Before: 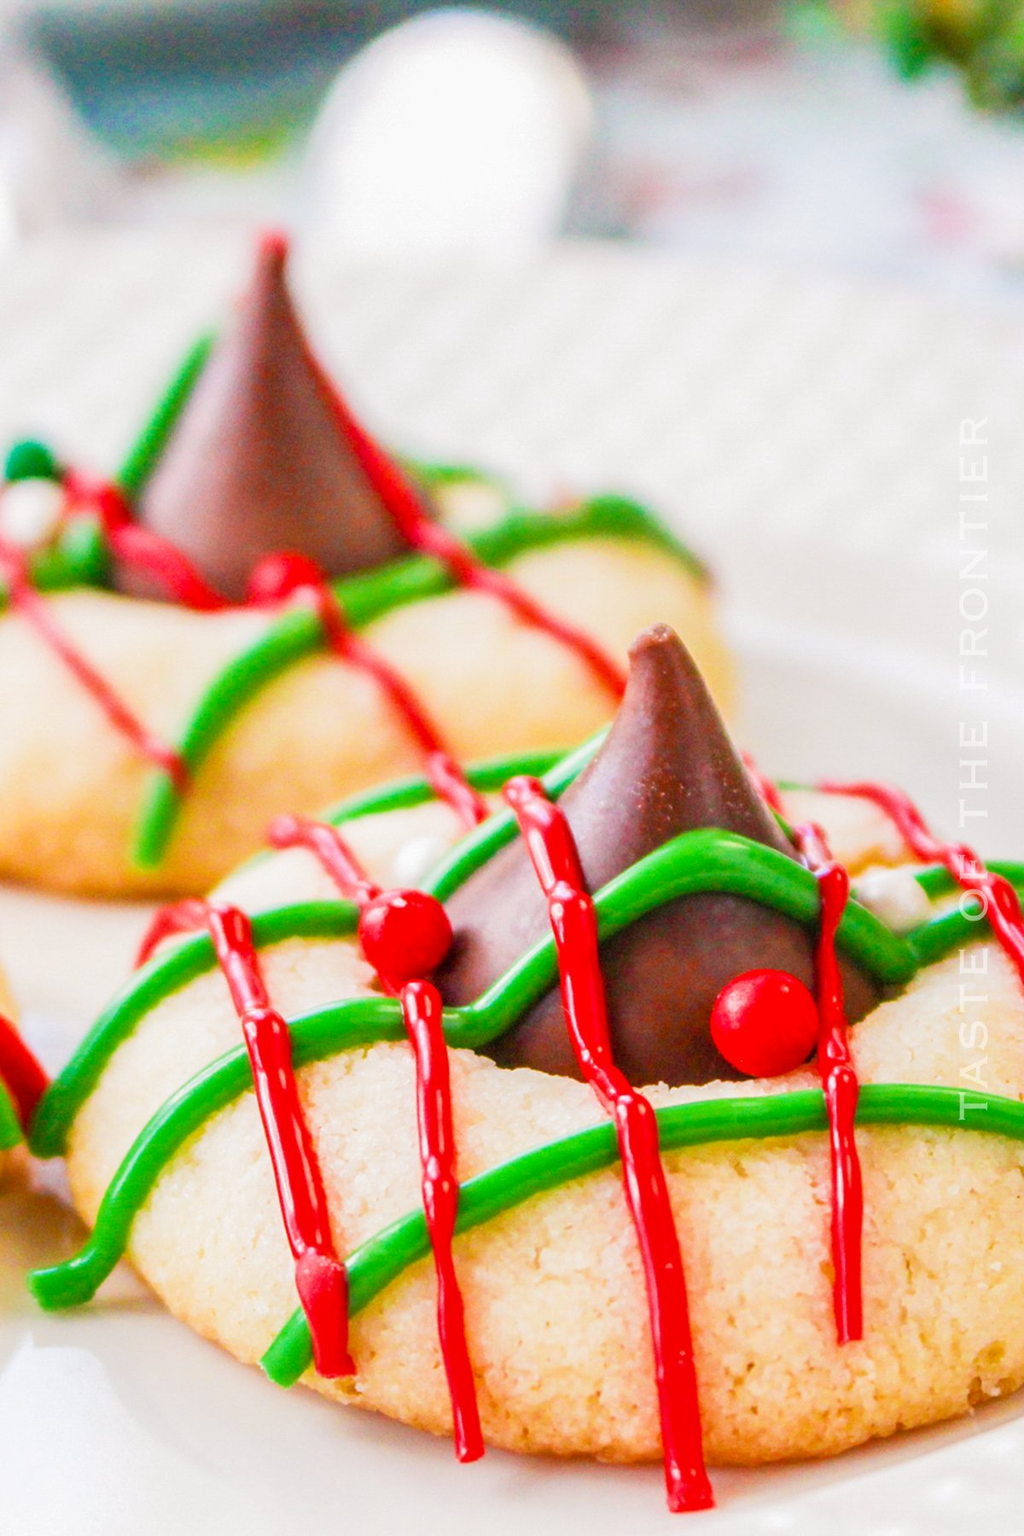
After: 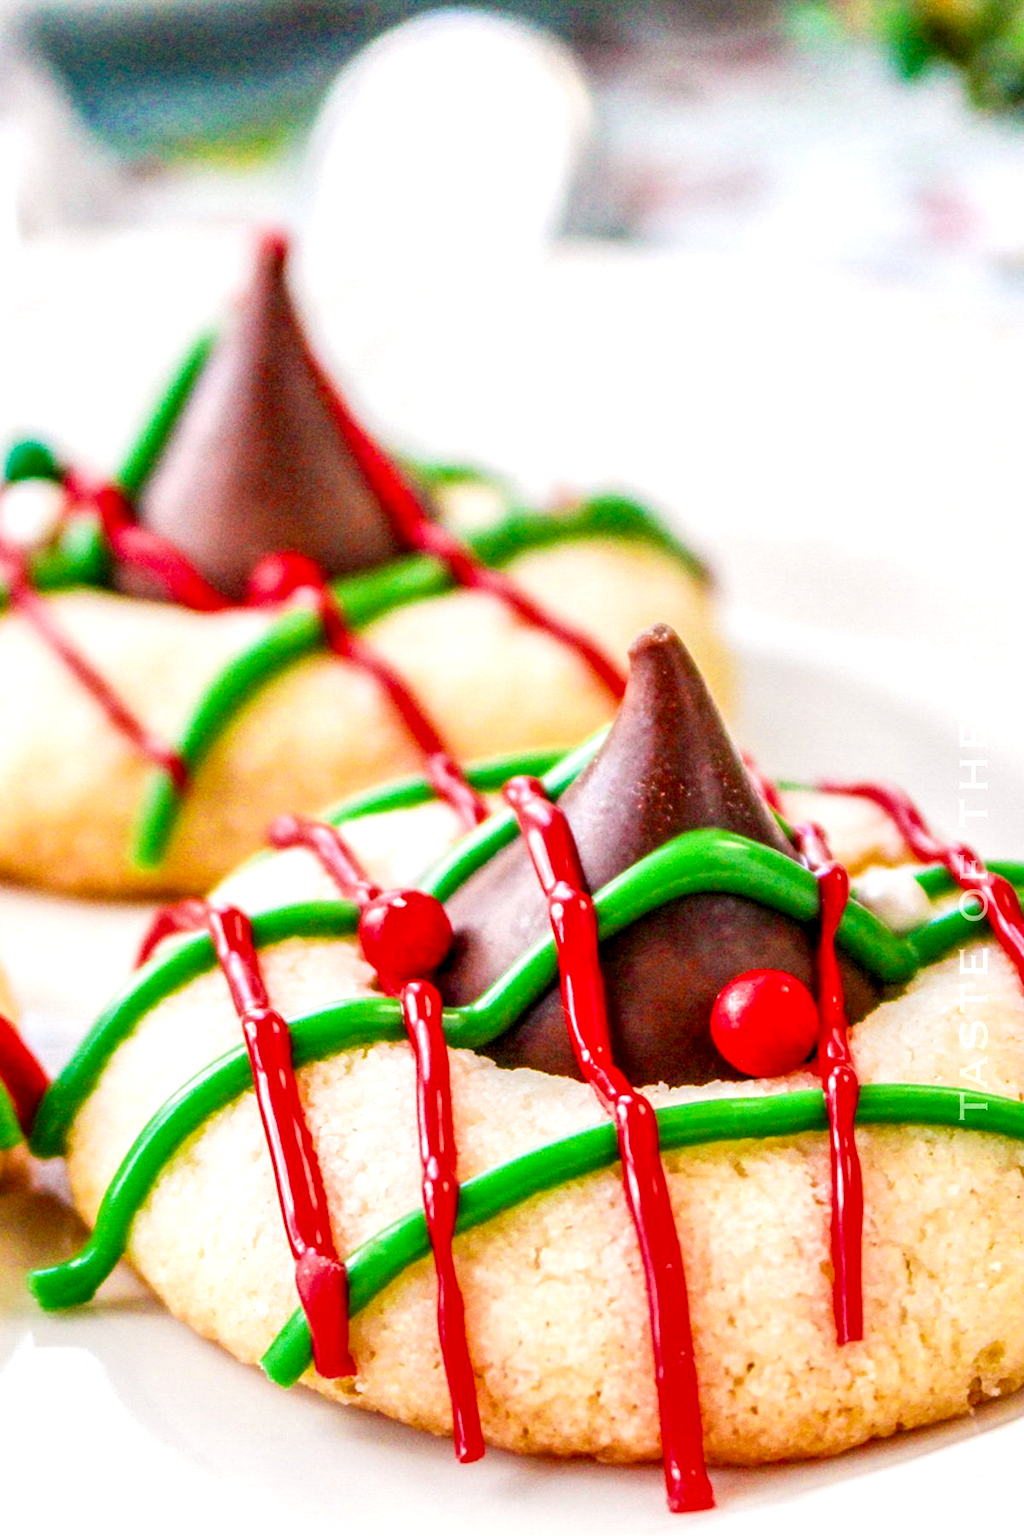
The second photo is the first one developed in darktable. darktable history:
local contrast: highlights 60%, shadows 59%, detail 160%
exposure: exposure 0.177 EV, compensate highlight preservation false
